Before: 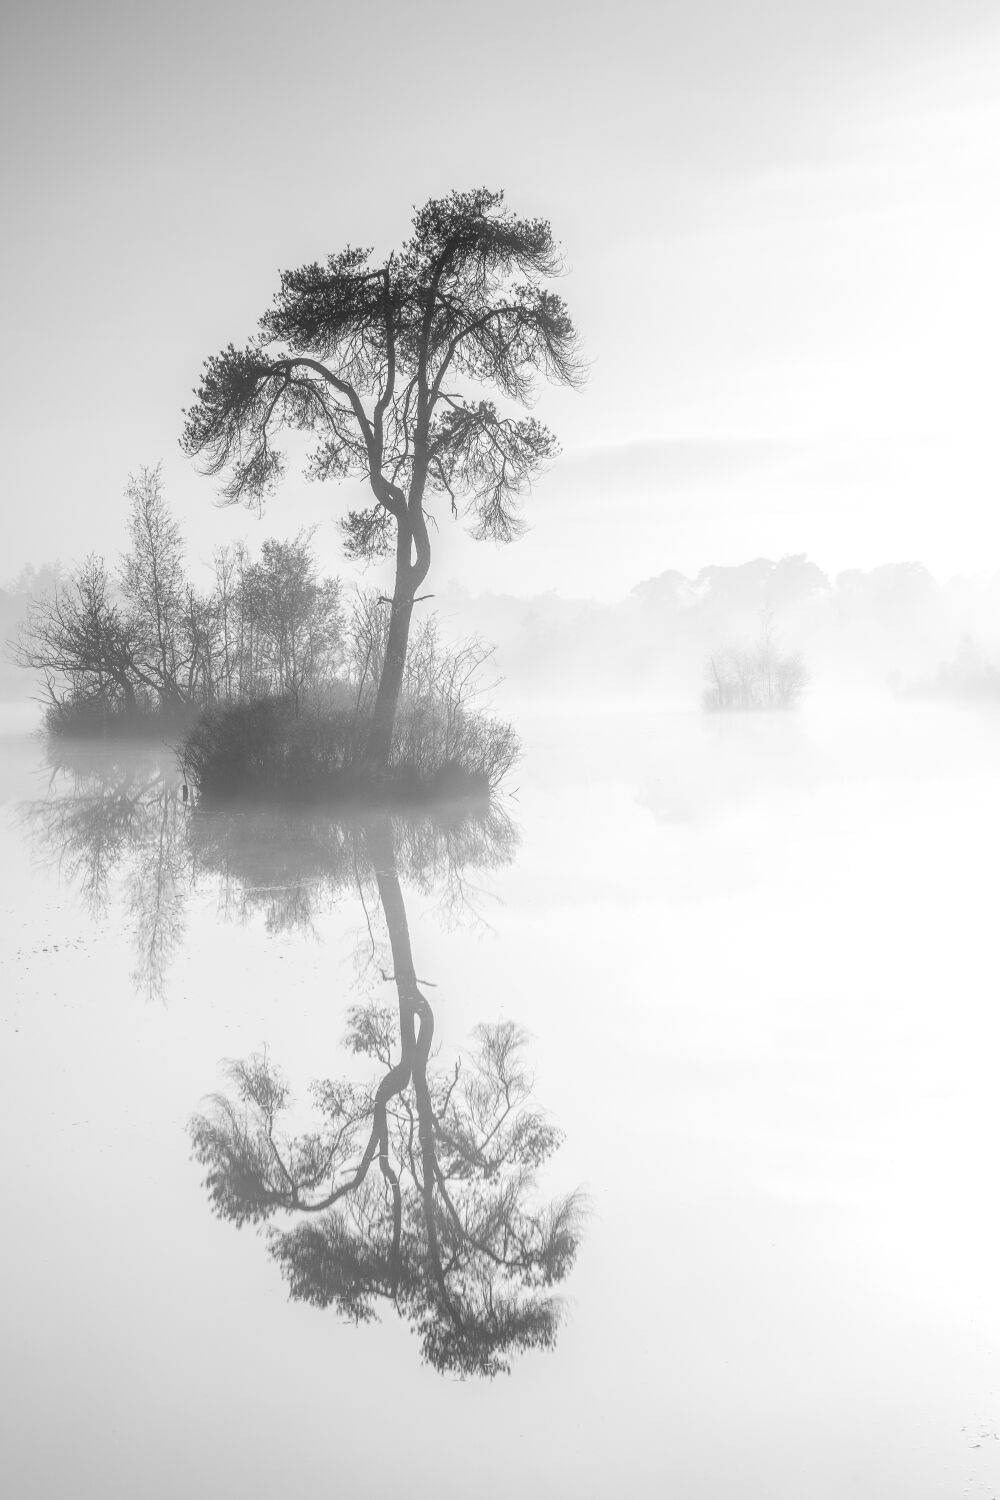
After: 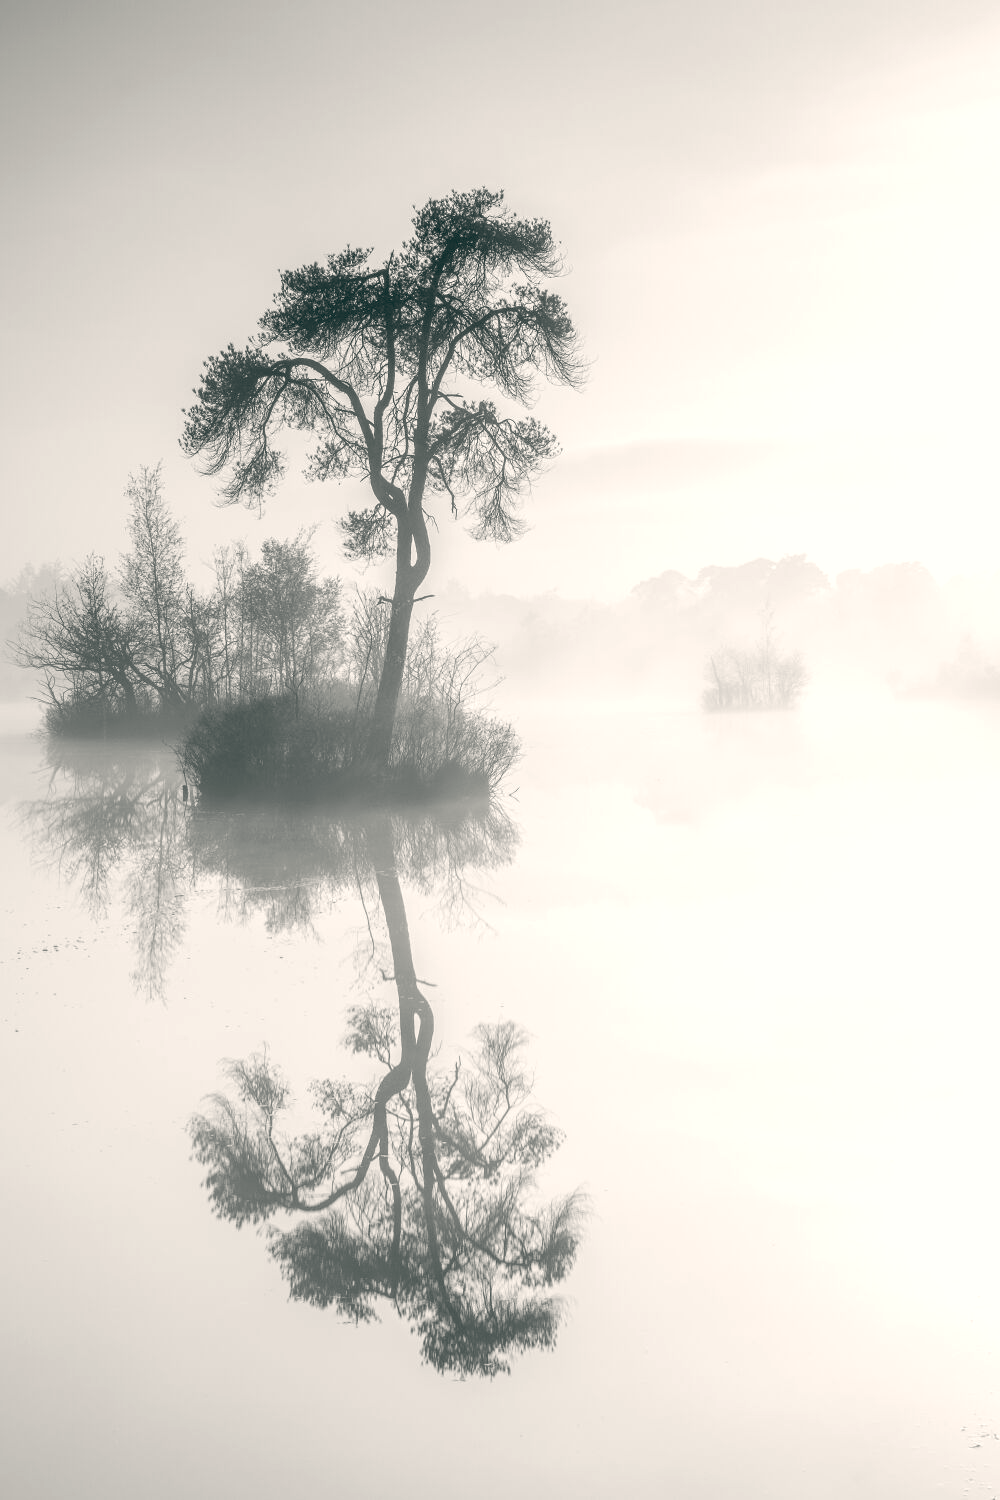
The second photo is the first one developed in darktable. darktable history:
color correction: saturation 0.57
color balance: lift [1.005, 0.99, 1.007, 1.01], gamma [1, 0.979, 1.011, 1.021], gain [0.923, 1.098, 1.025, 0.902], input saturation 90.45%, contrast 7.73%, output saturation 105.91%
